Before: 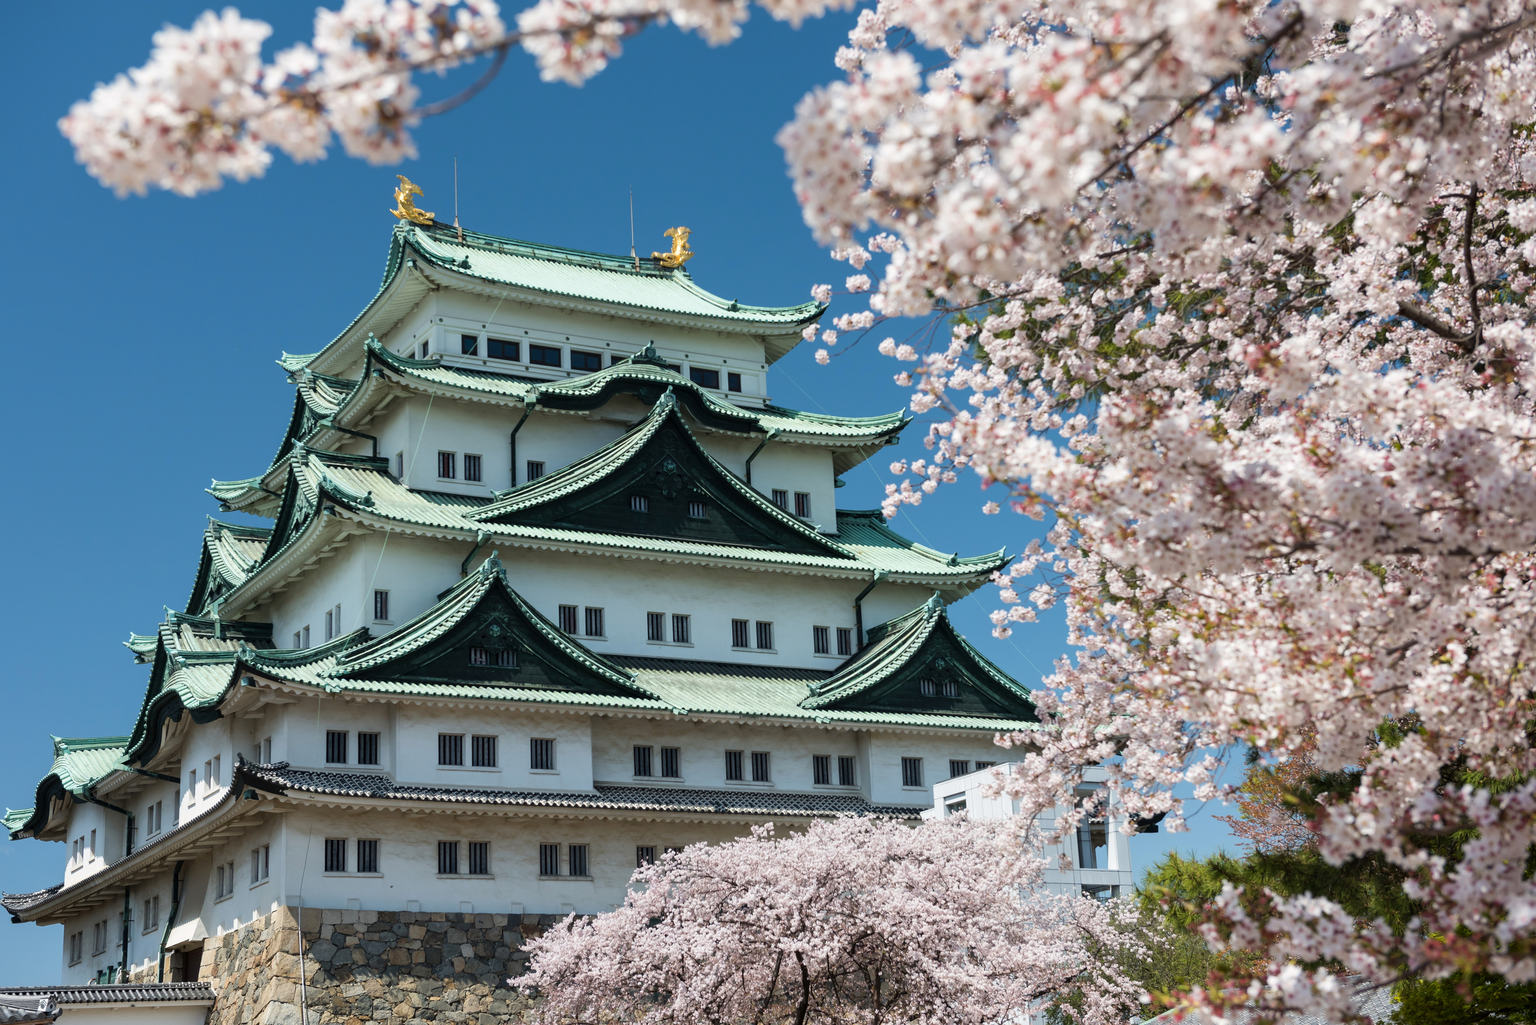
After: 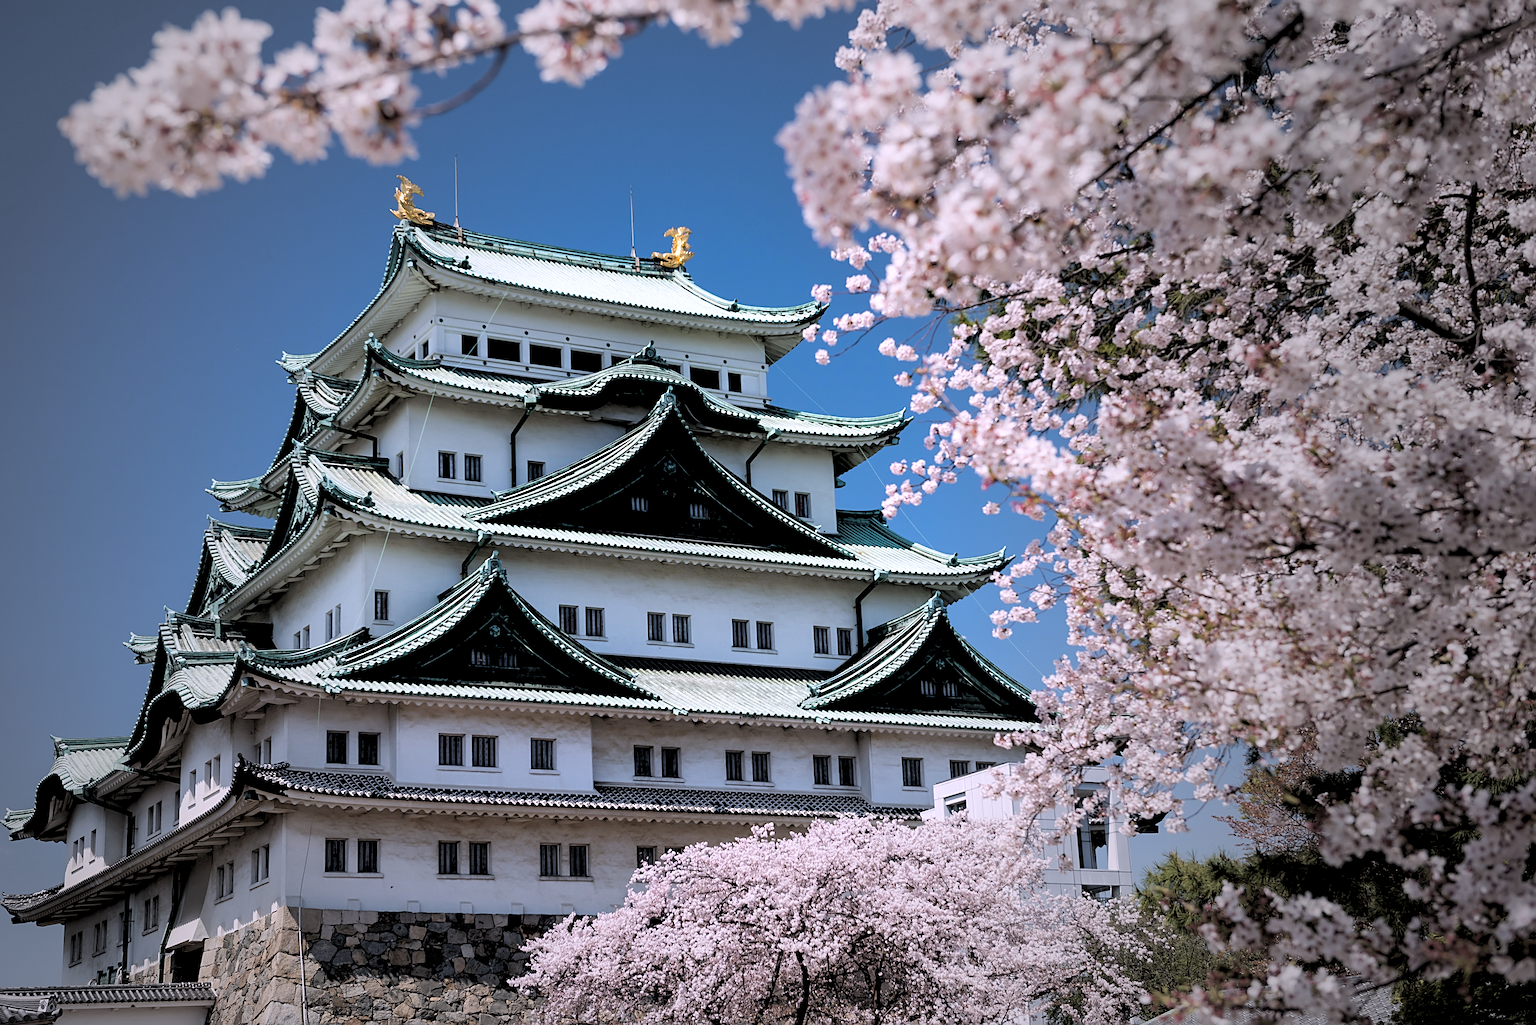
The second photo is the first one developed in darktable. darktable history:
vignetting: fall-off start 33.76%, fall-off radius 64.94%, brightness -0.575, center (-0.12, -0.002), width/height ratio 0.959
white balance: red 1.066, blue 1.119
rgb levels: levels [[0.029, 0.461, 0.922], [0, 0.5, 1], [0, 0.5, 1]]
sharpen: on, module defaults
